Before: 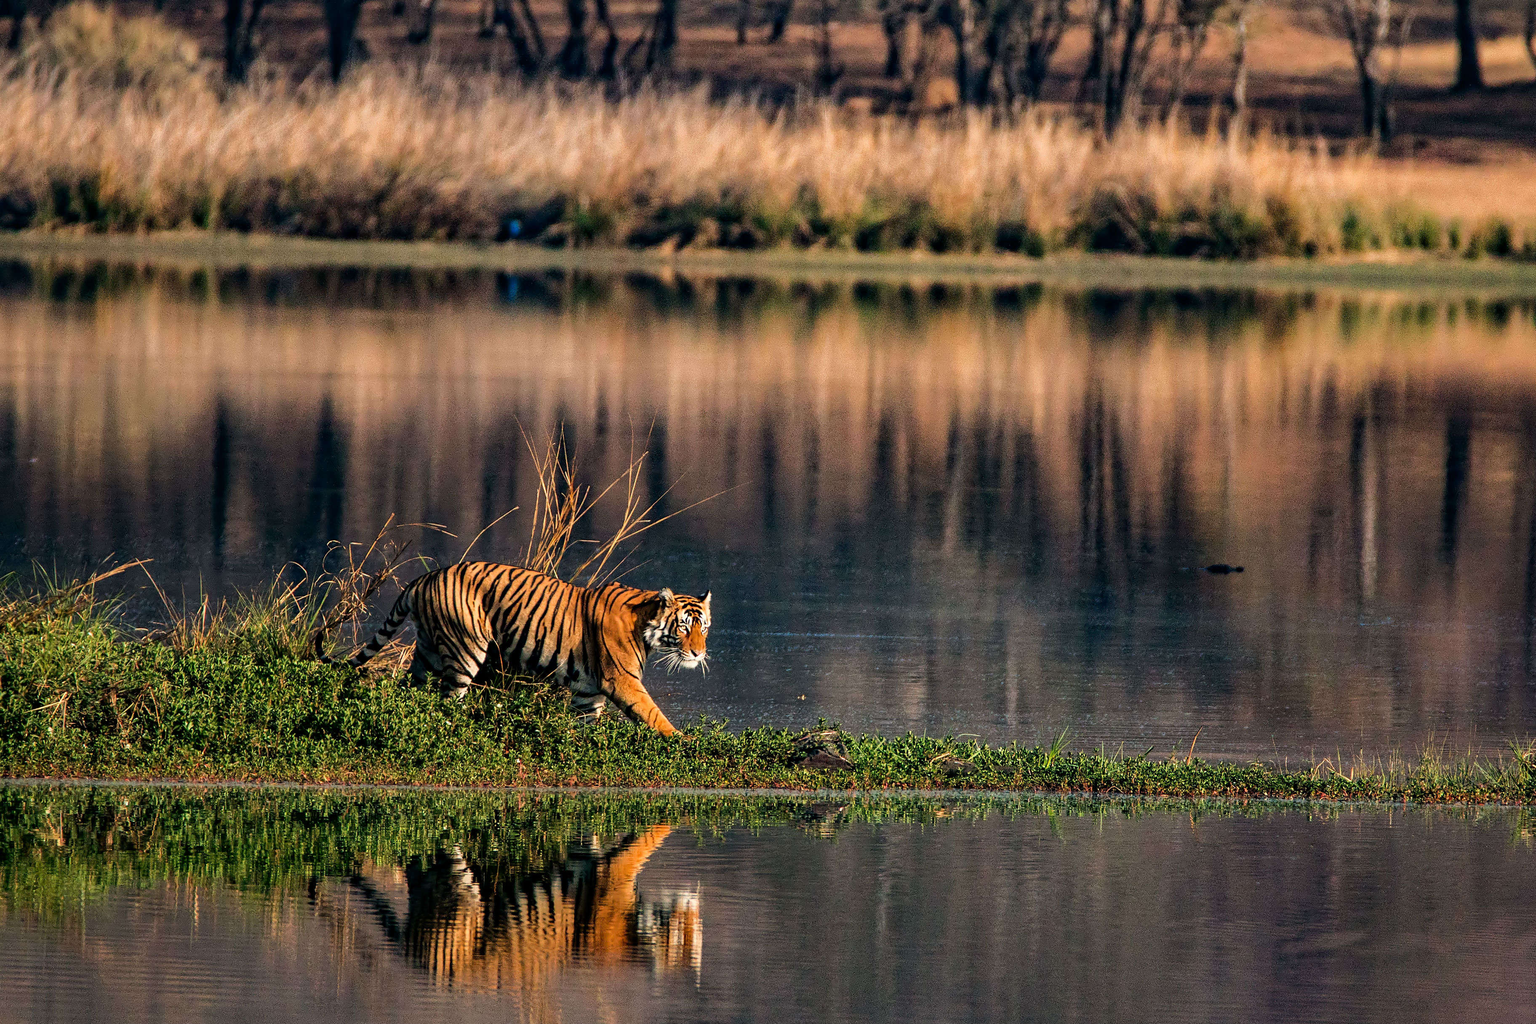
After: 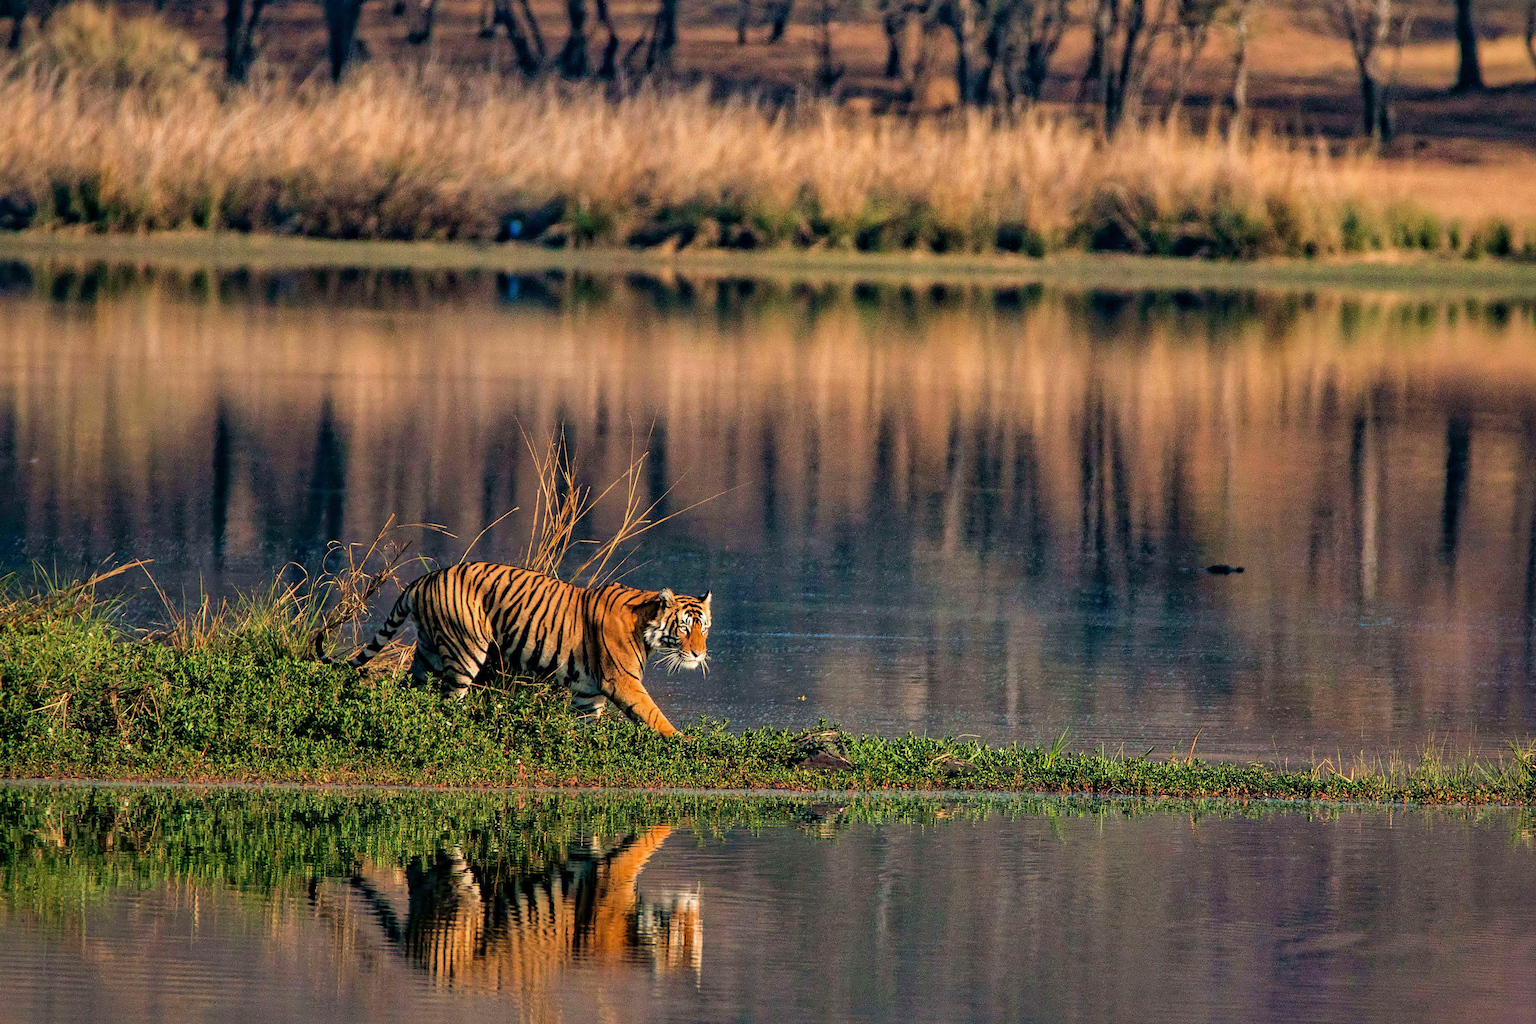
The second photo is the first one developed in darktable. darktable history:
velvia: on, module defaults
shadows and highlights: on, module defaults
